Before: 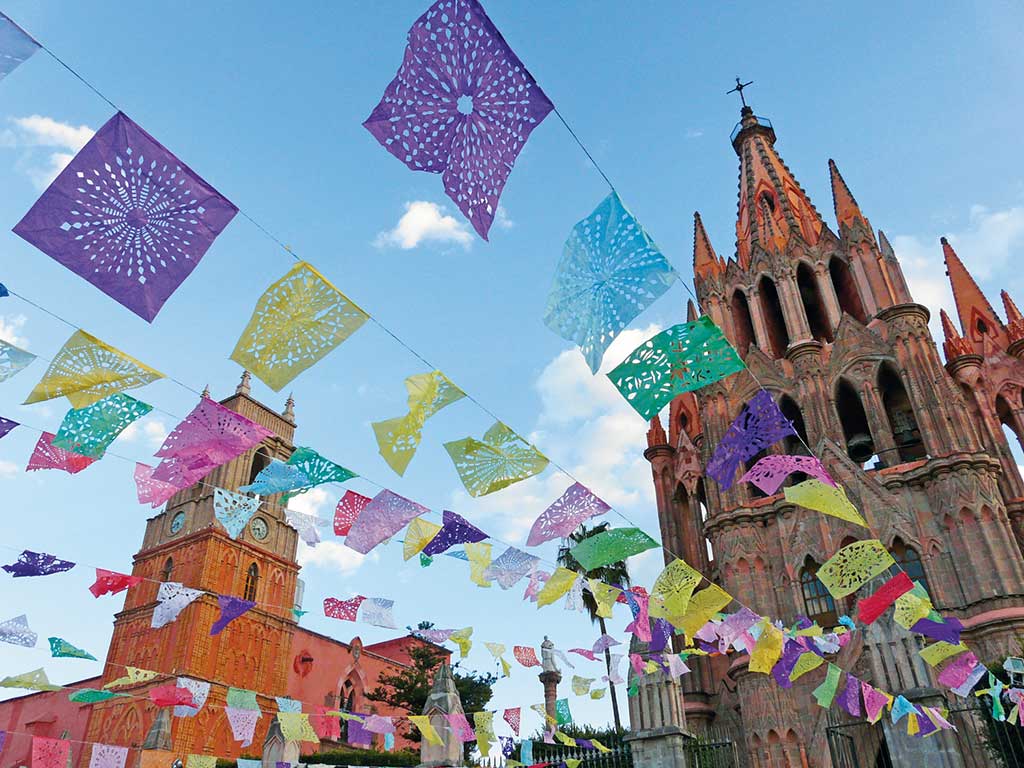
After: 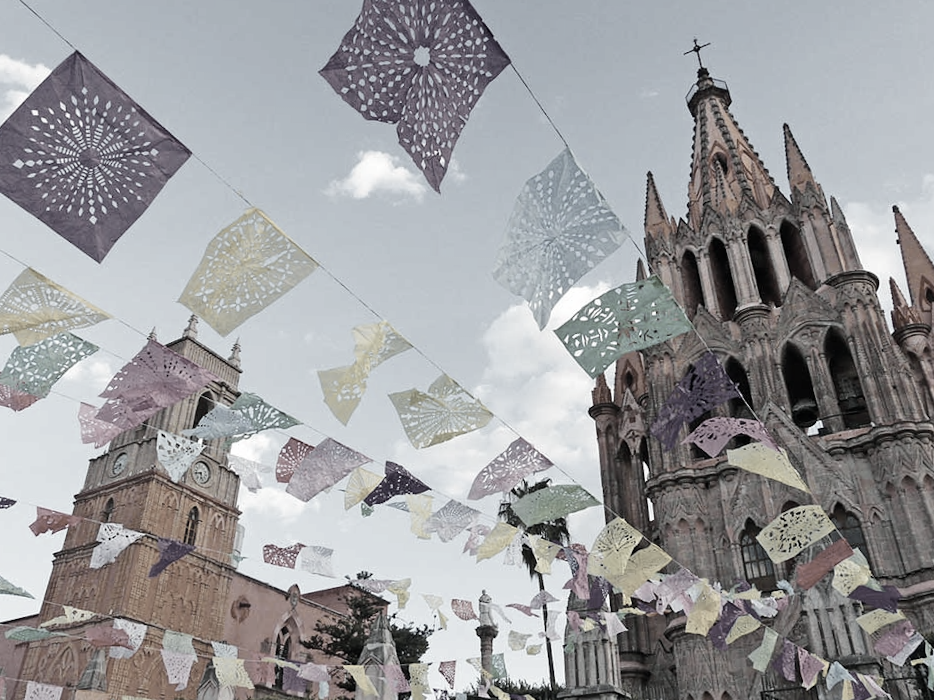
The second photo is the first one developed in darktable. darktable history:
crop and rotate: angle -2.01°, left 3.15%, top 4.102%, right 1.377%, bottom 0.522%
tone curve: curves: ch0 [(0, 0.003) (0.117, 0.101) (0.257, 0.246) (0.408, 0.432) (0.611, 0.653) (0.824, 0.846) (1, 1)]; ch1 [(0, 0) (0.227, 0.197) (0.405, 0.421) (0.501, 0.501) (0.522, 0.53) (0.563, 0.572) (0.589, 0.611) (0.699, 0.709) (0.976, 0.992)]; ch2 [(0, 0) (0.208, 0.176) (0.377, 0.38) (0.5, 0.5) (0.537, 0.534) (0.571, 0.576) (0.681, 0.746) (1, 1)], color space Lab, independent channels, preserve colors none
color correction: highlights b* 0.052, saturation 0.168
